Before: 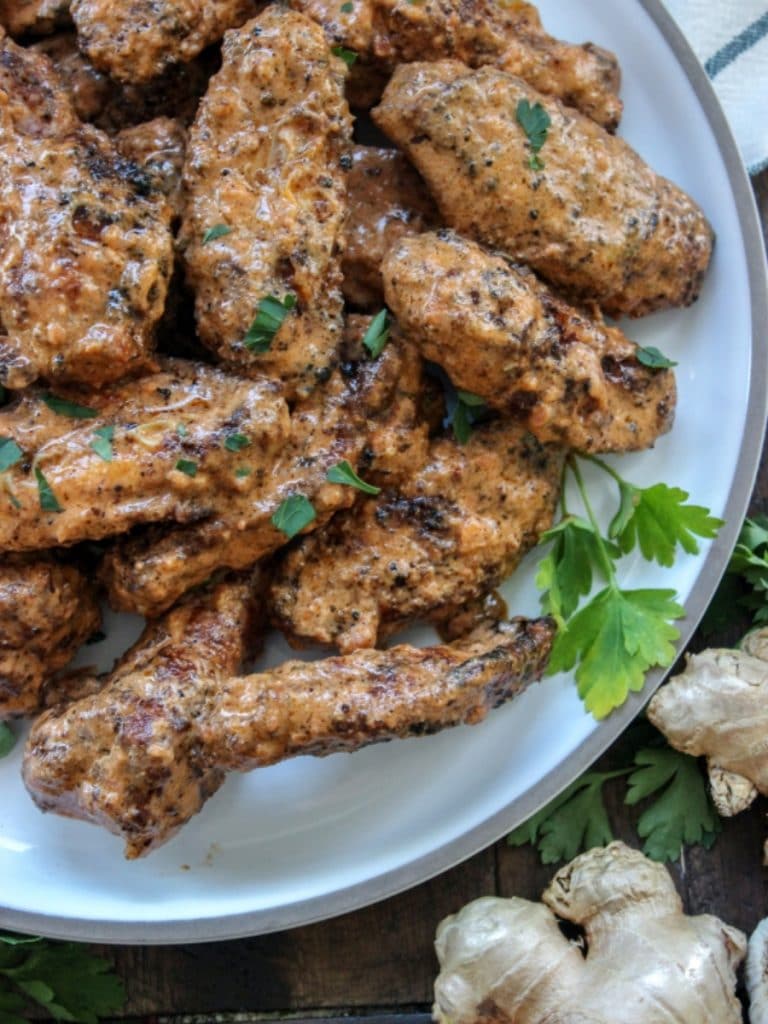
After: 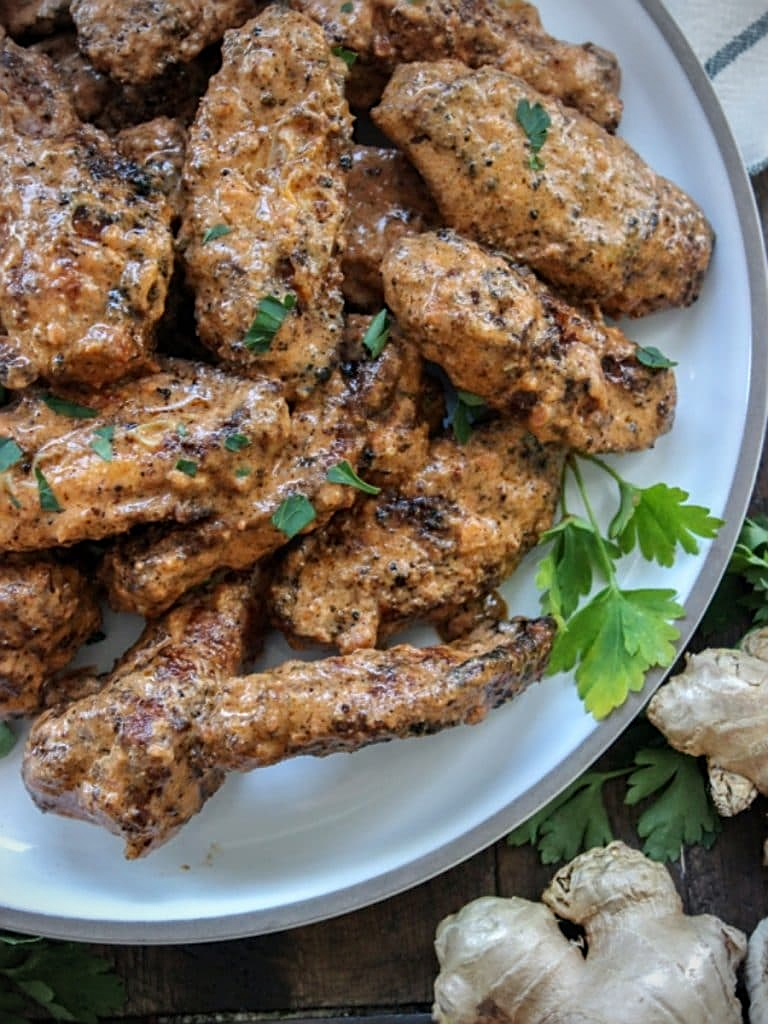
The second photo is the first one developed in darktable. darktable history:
vignetting: fall-off radius 60.92%
sharpen: on, module defaults
